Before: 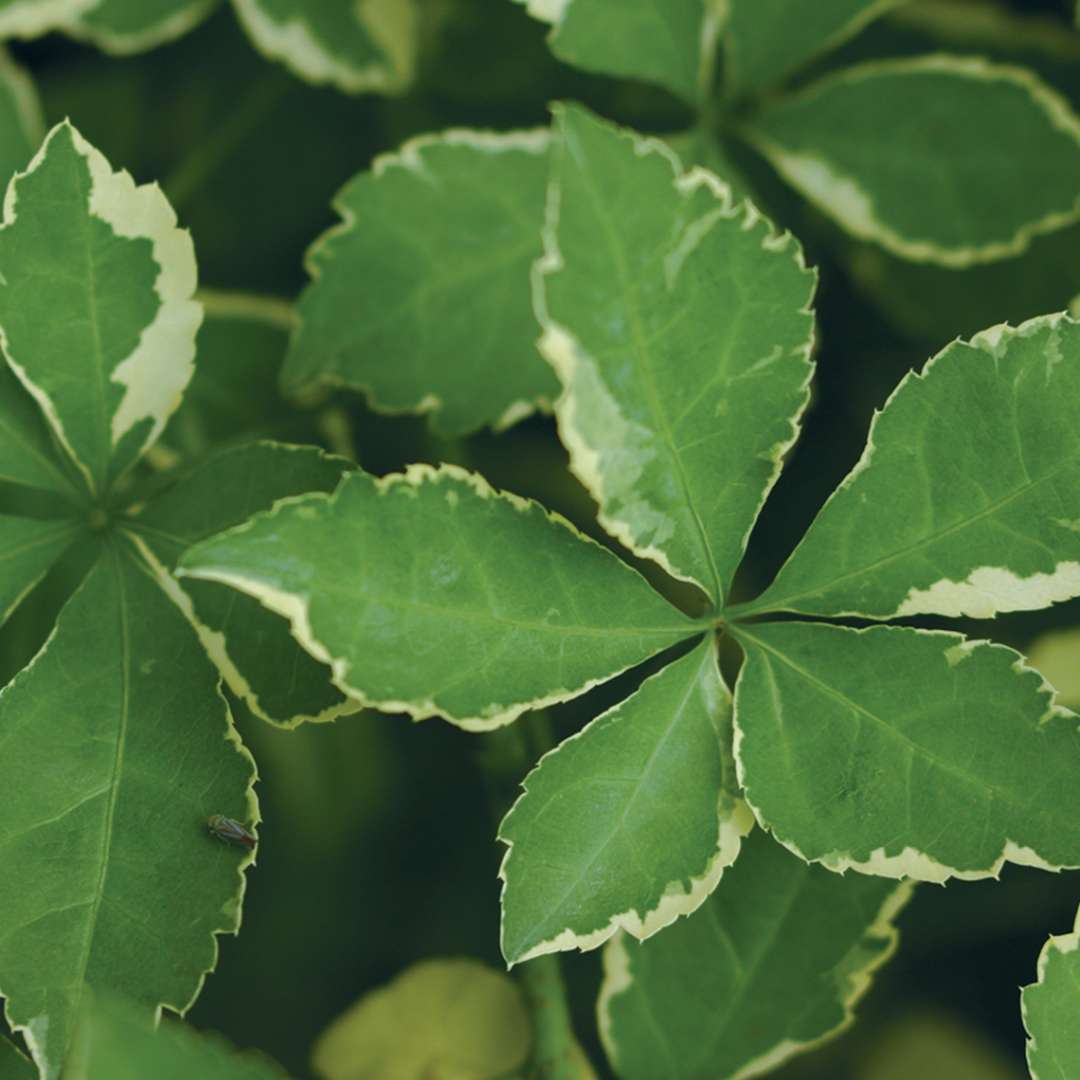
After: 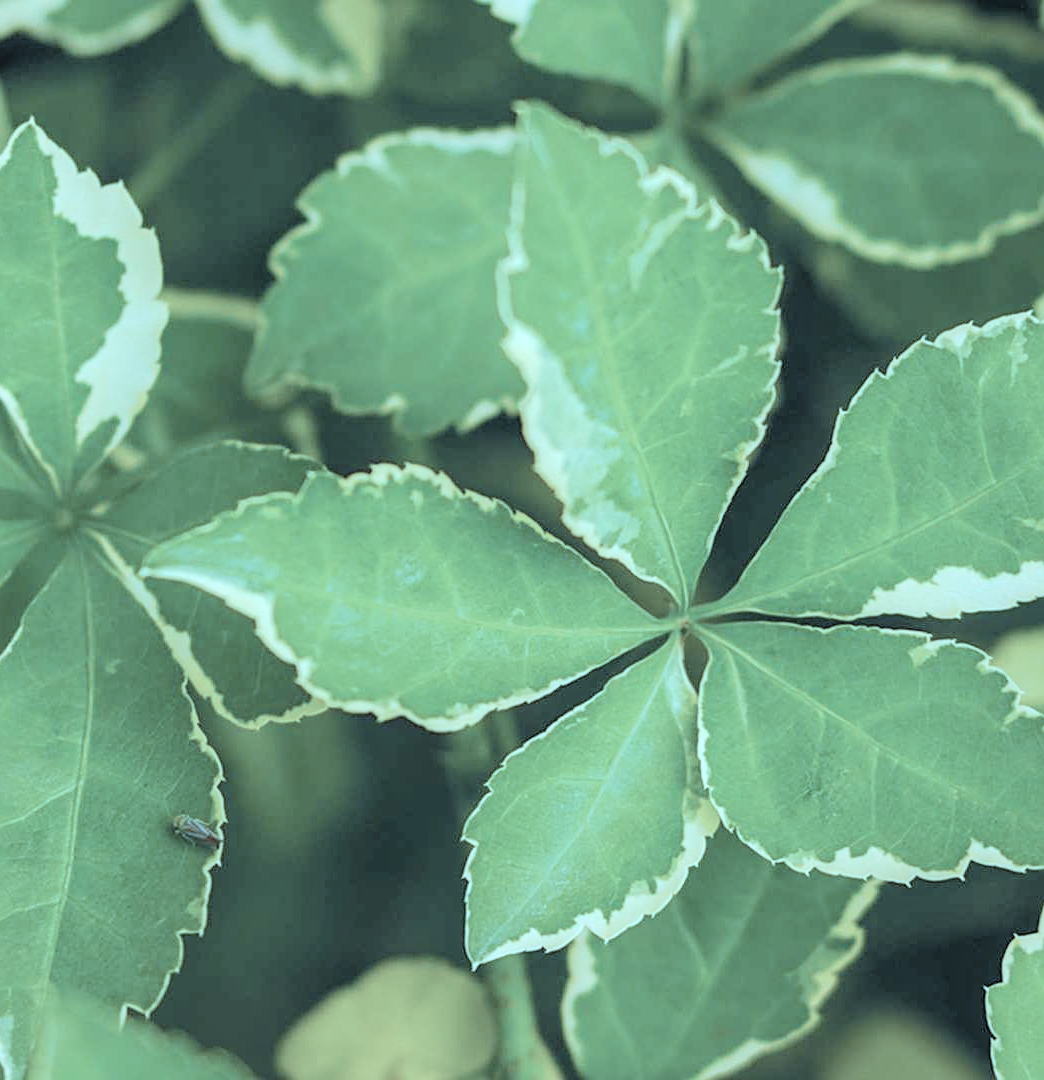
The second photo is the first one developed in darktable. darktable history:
contrast brightness saturation: brightness 0.185, saturation -0.499
exposure: black level correction 0.001, exposure 0.964 EV, compensate highlight preservation false
color balance rgb: power › chroma 0.28%, power › hue 24.64°, perceptual saturation grading › global saturation 29.946%, global vibrance 15.135%
crop and rotate: left 3.249%
color correction: highlights a* -10.59, highlights b* -19.06
local contrast: on, module defaults
sharpen: on, module defaults
filmic rgb: black relative exposure -16 EV, white relative exposure 6.08 EV, hardness 5.23, color science v6 (2022)
